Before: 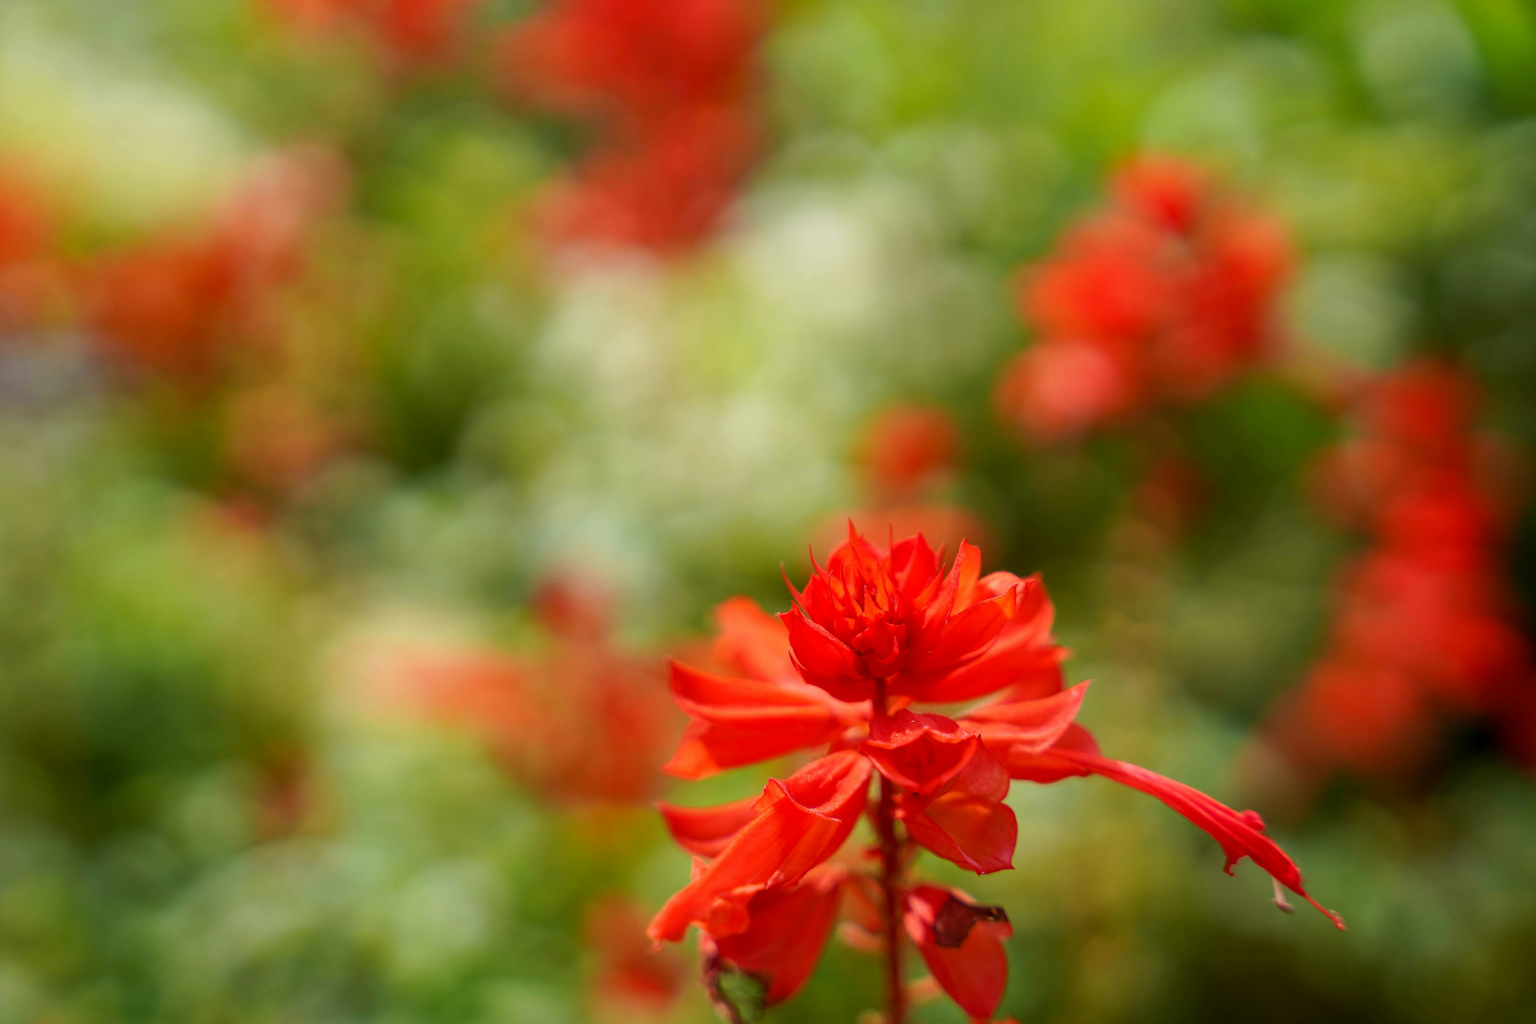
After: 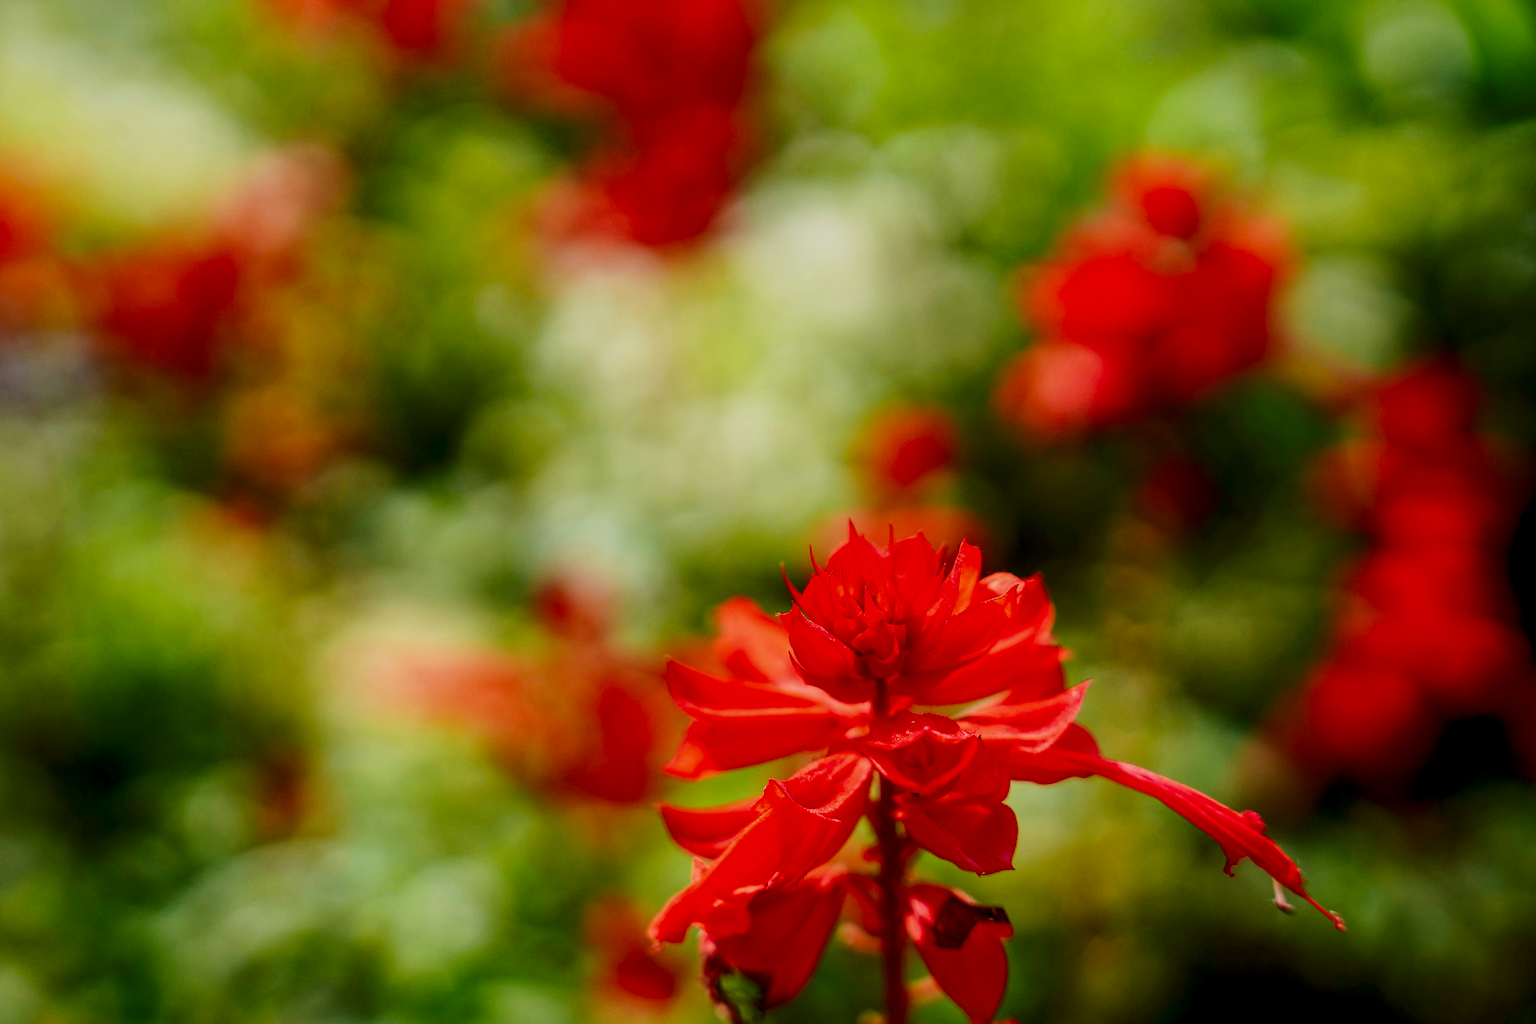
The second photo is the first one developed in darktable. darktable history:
filmic rgb: black relative exposure -7.65 EV, white relative exposure 4.56 EV, hardness 3.61, contrast 1.052
contrast brightness saturation: contrast 0.189, brightness -0.115, saturation 0.211
sharpen: on, module defaults
local contrast: on, module defaults
